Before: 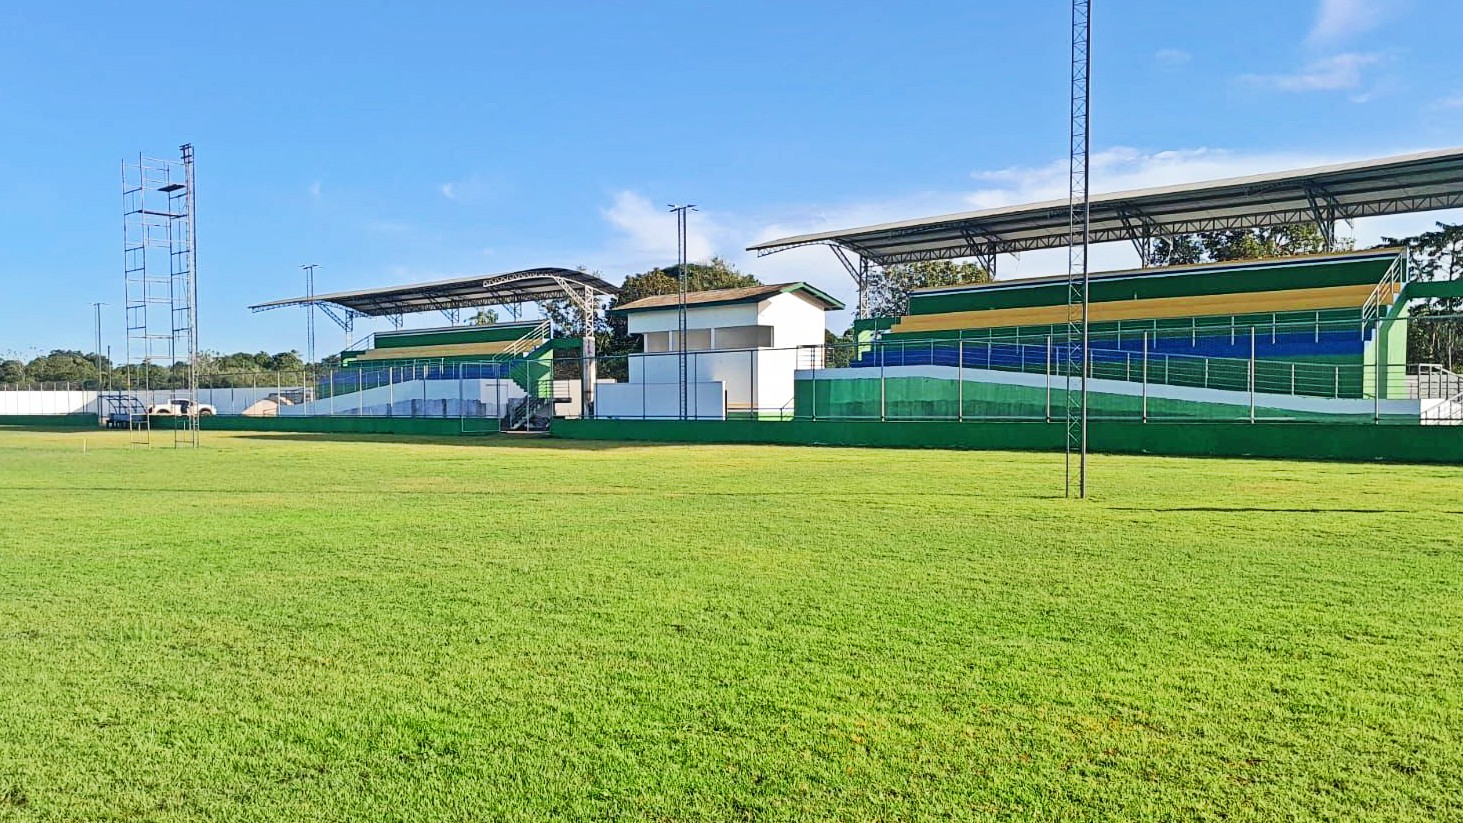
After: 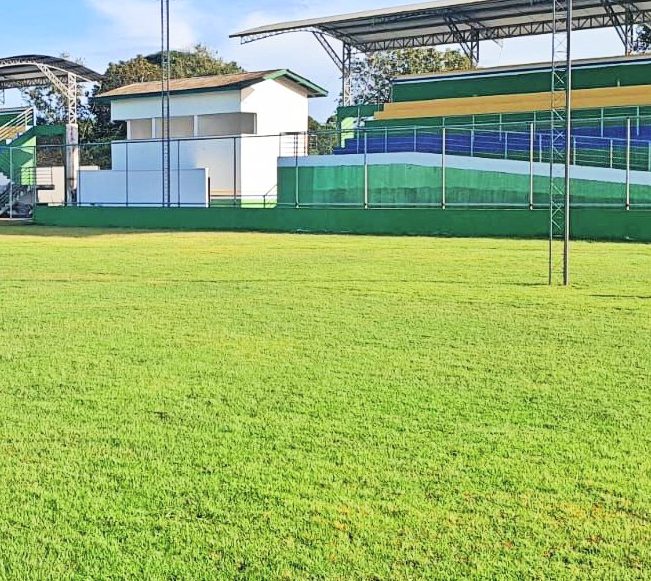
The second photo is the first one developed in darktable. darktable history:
contrast brightness saturation: brightness 0.154
crop: left 35.379%, top 25.955%, right 20.102%, bottom 3.394%
